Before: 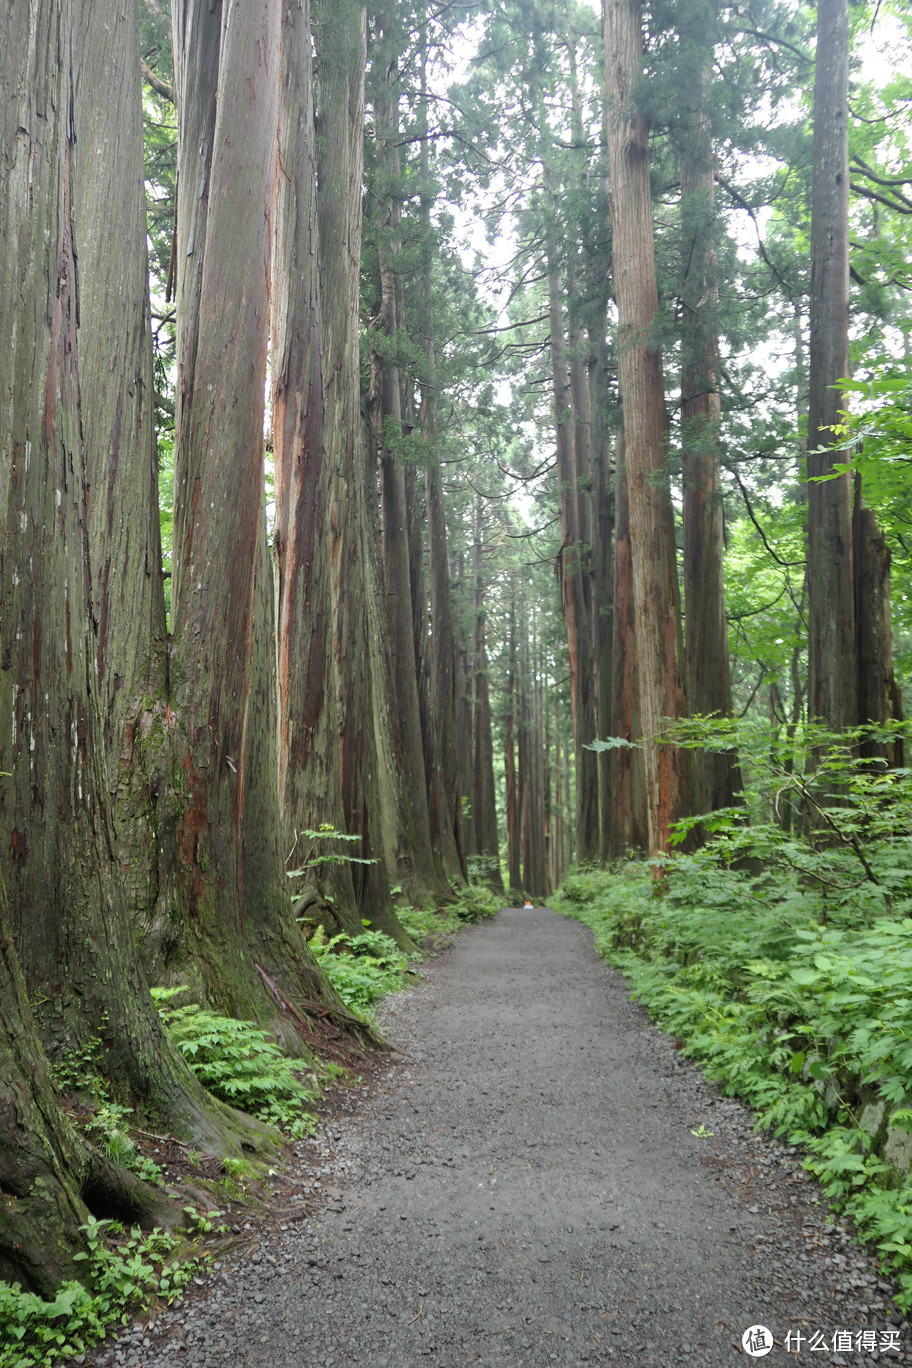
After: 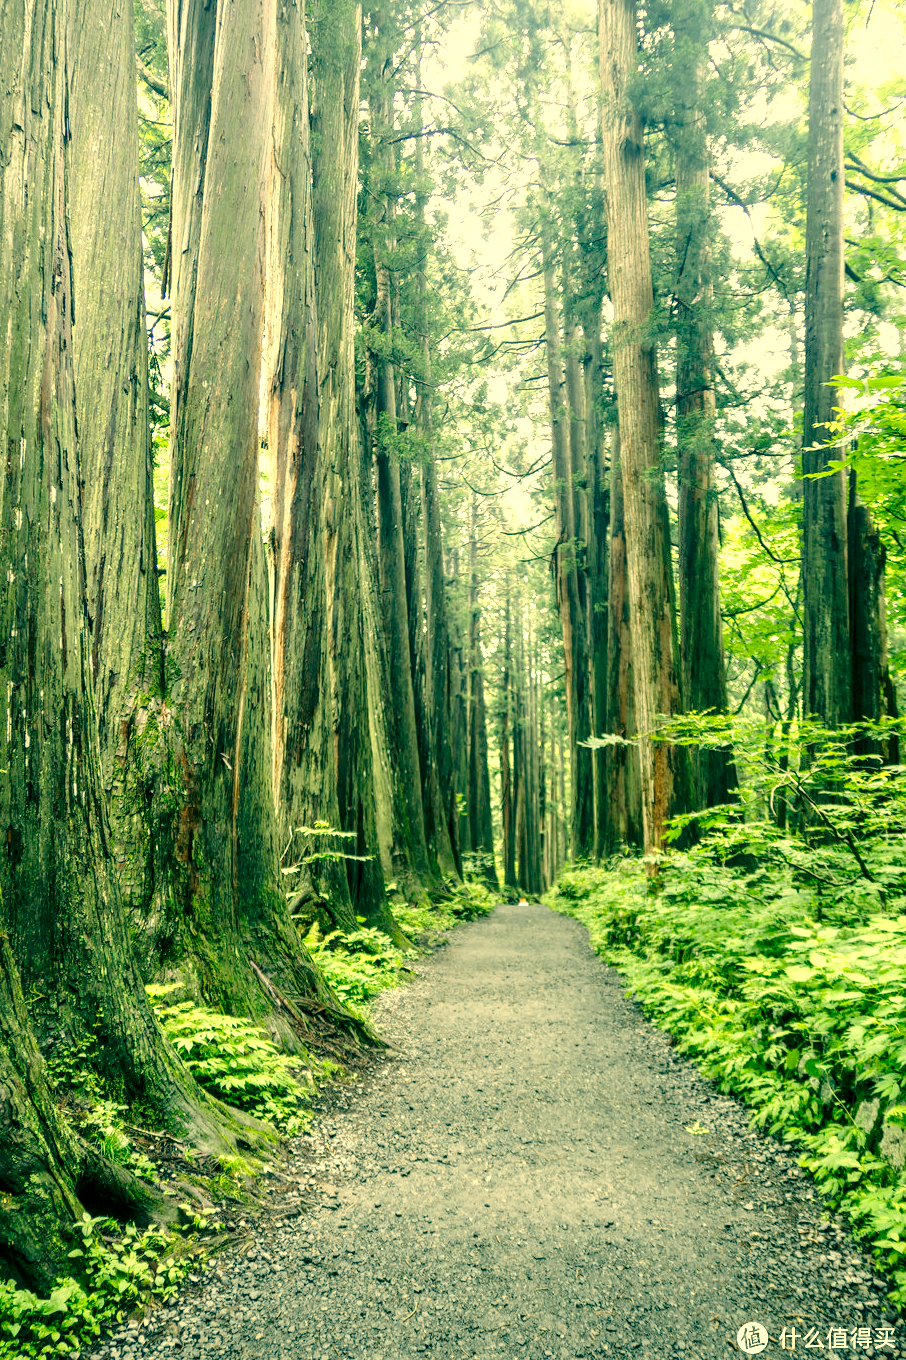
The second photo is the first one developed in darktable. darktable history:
crop and rotate: left 0.629%, top 0.284%, bottom 0.248%
base curve: curves: ch0 [(0, 0) (0.028, 0.03) (0.121, 0.232) (0.46, 0.748) (0.859, 0.968) (1, 1)], preserve colors none
local contrast: highlights 60%, shadows 59%, detail 160%
color correction: highlights a* 2.03, highlights b* 33.84, shadows a* -36.34, shadows b* -6.06
